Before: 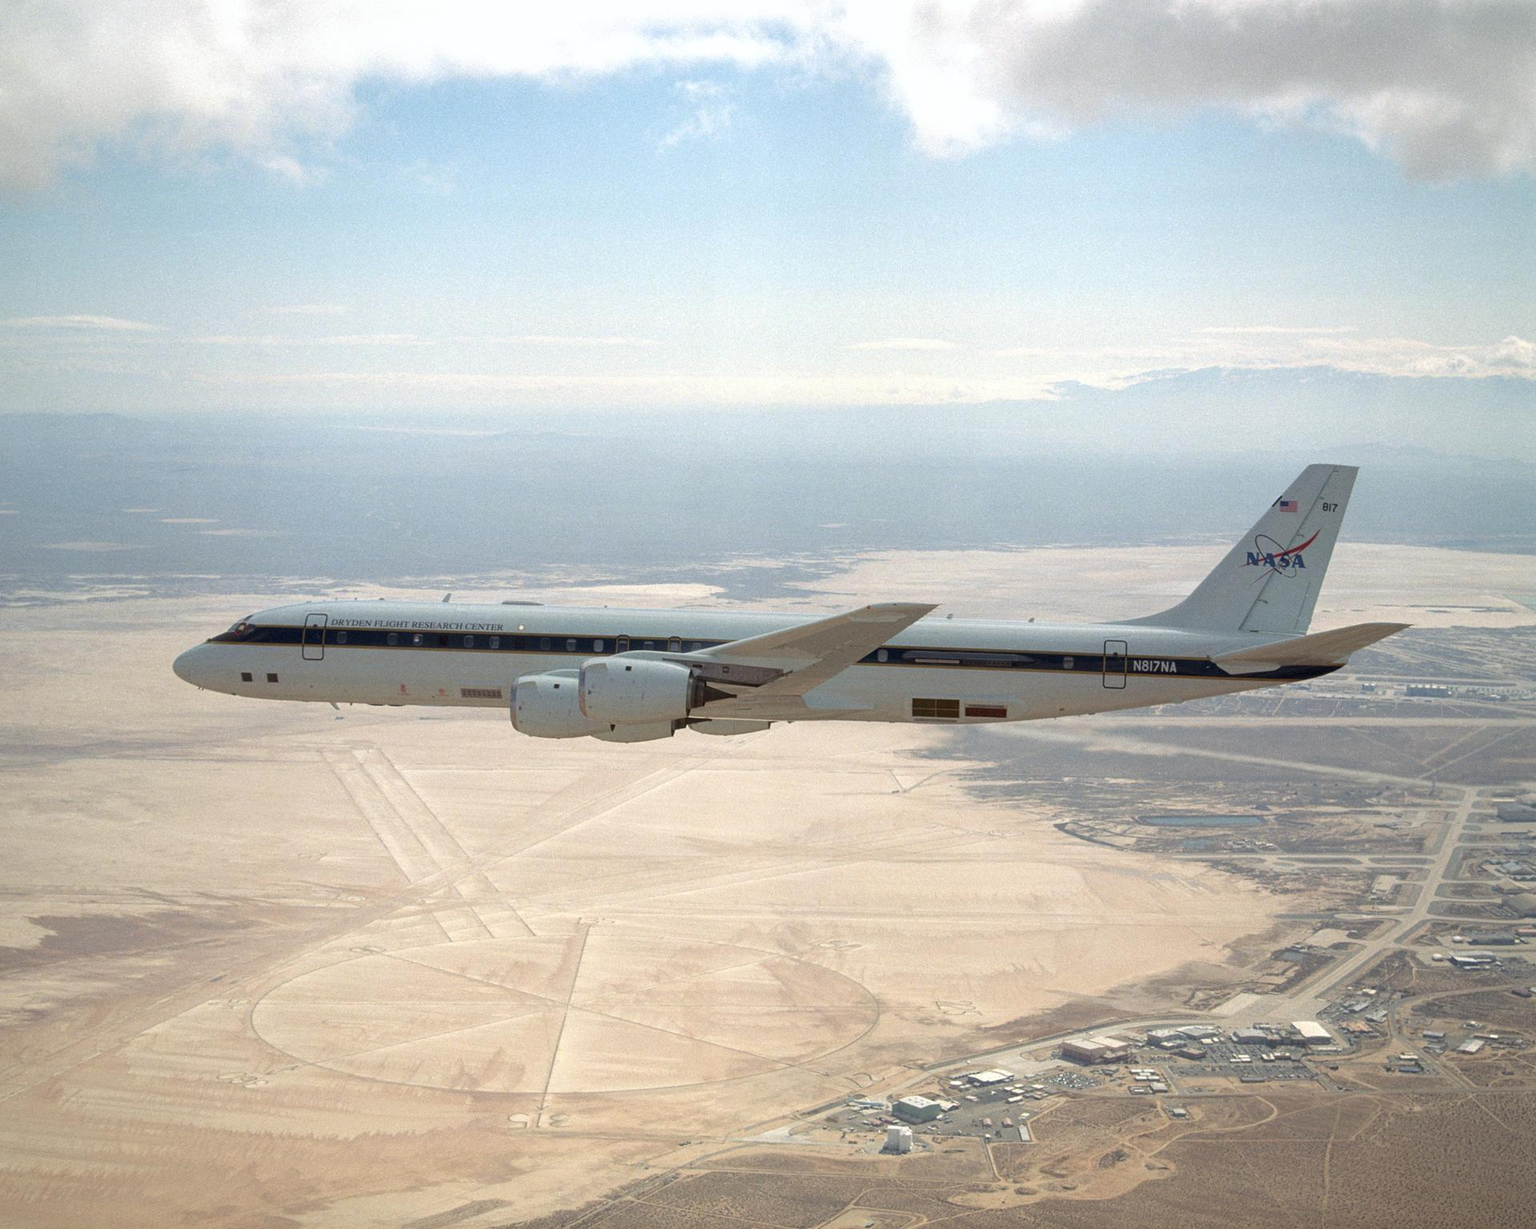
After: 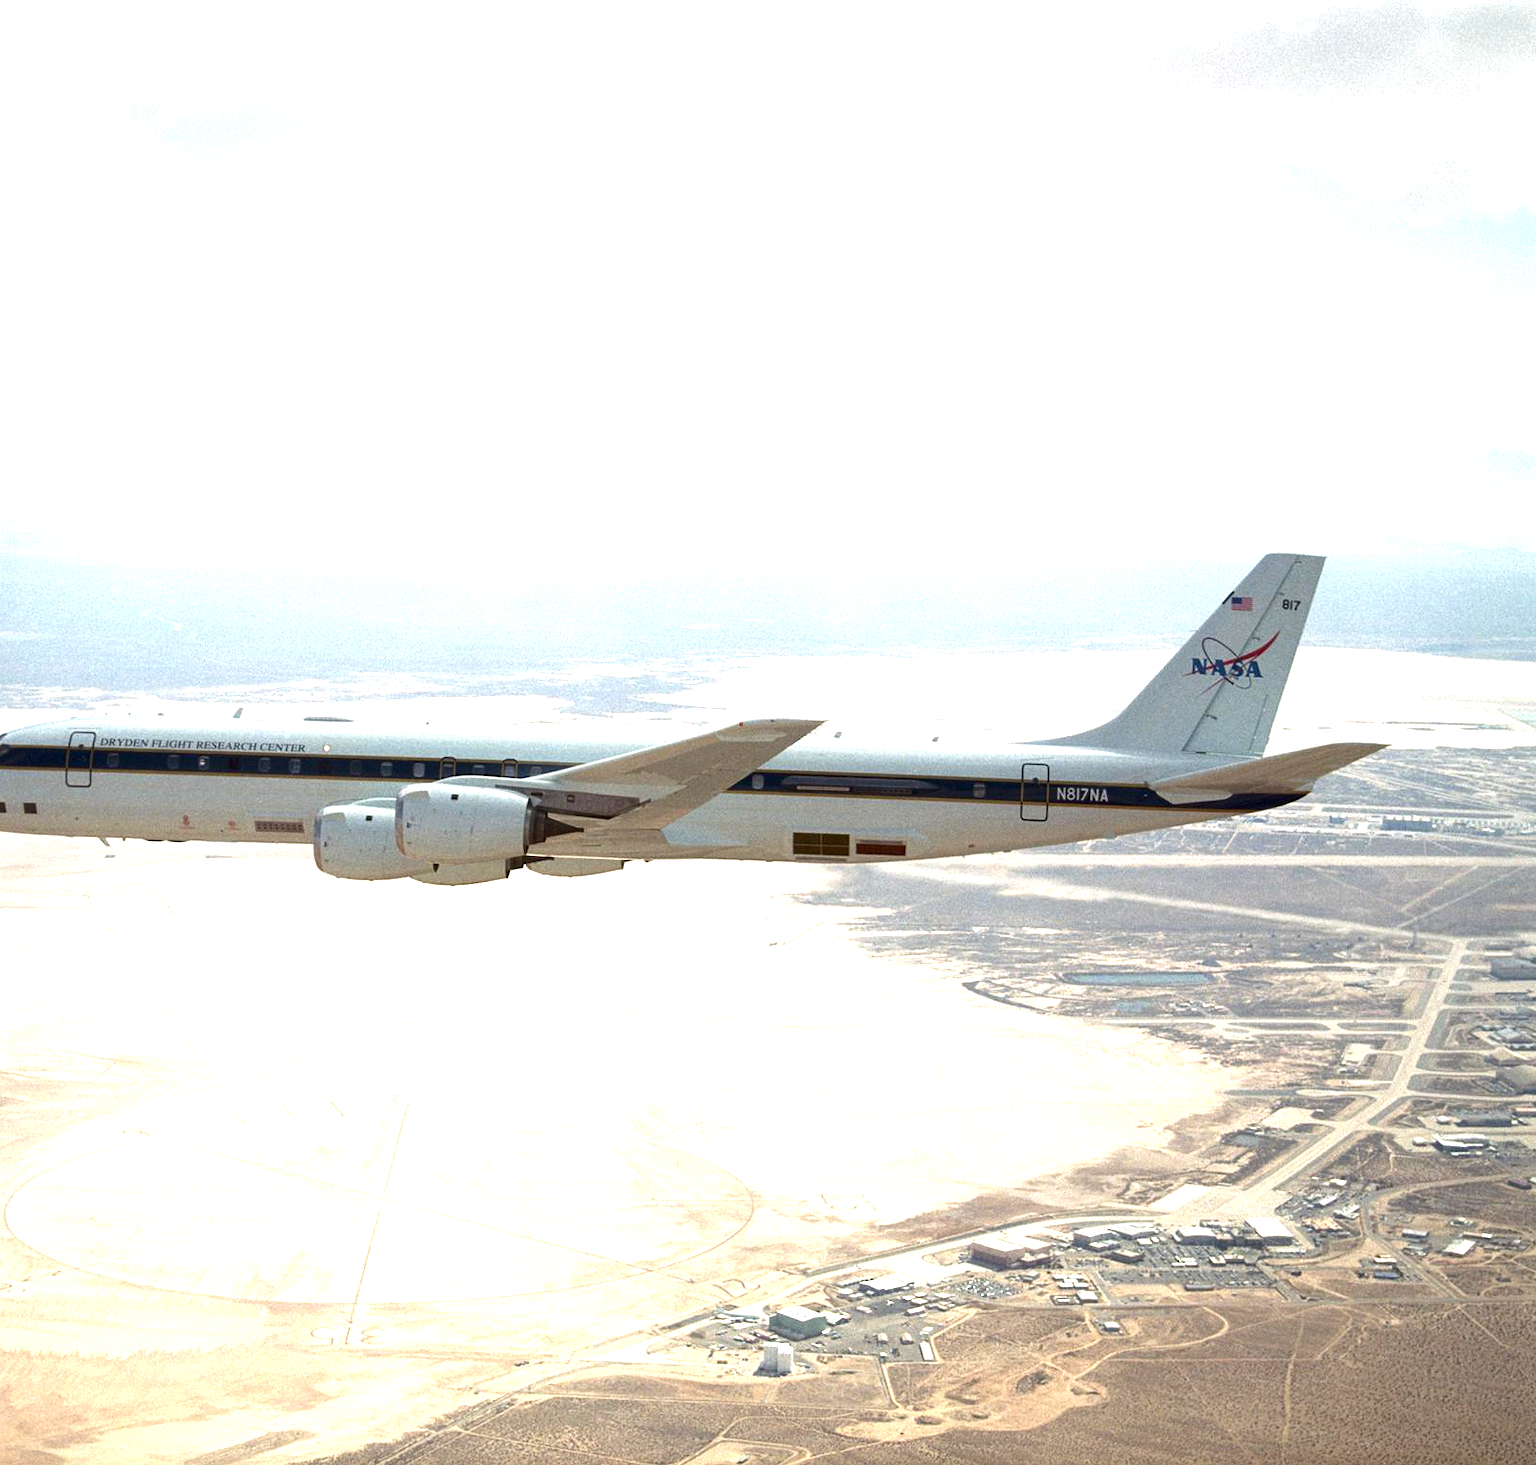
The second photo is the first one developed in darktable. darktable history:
exposure: black level correction 0, exposure 1.1 EV, compensate highlight preservation false
crop: left 16.145%
contrast brightness saturation: brightness -0.2, saturation 0.08
